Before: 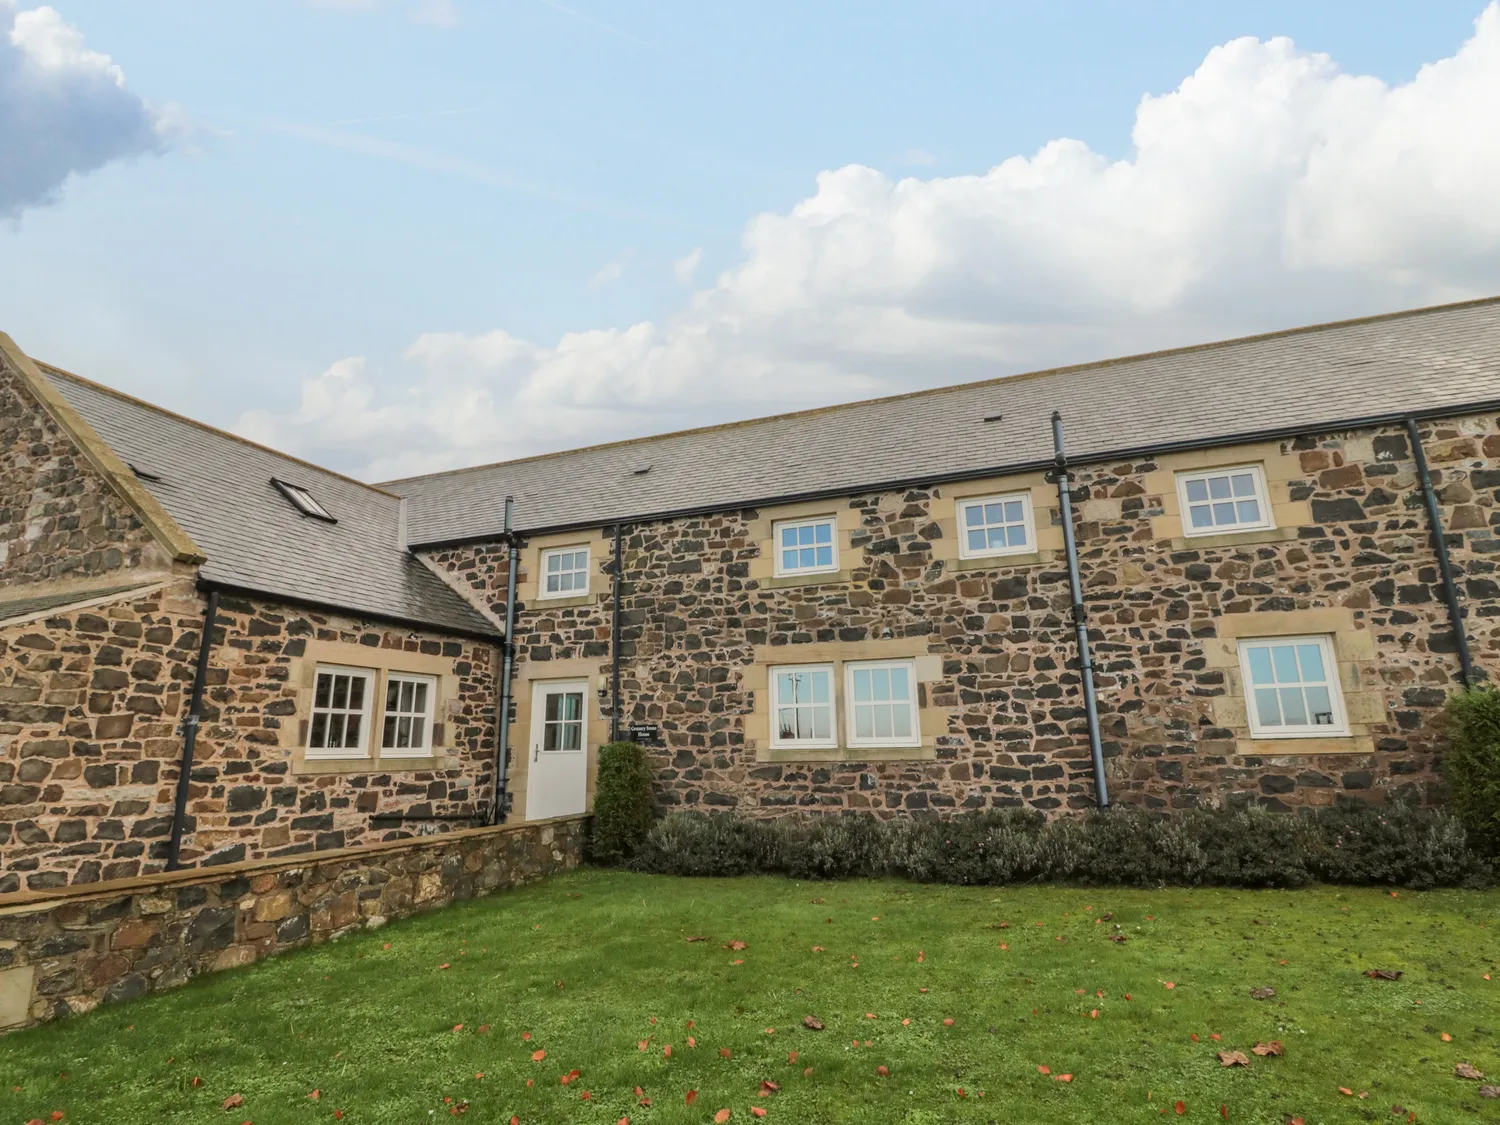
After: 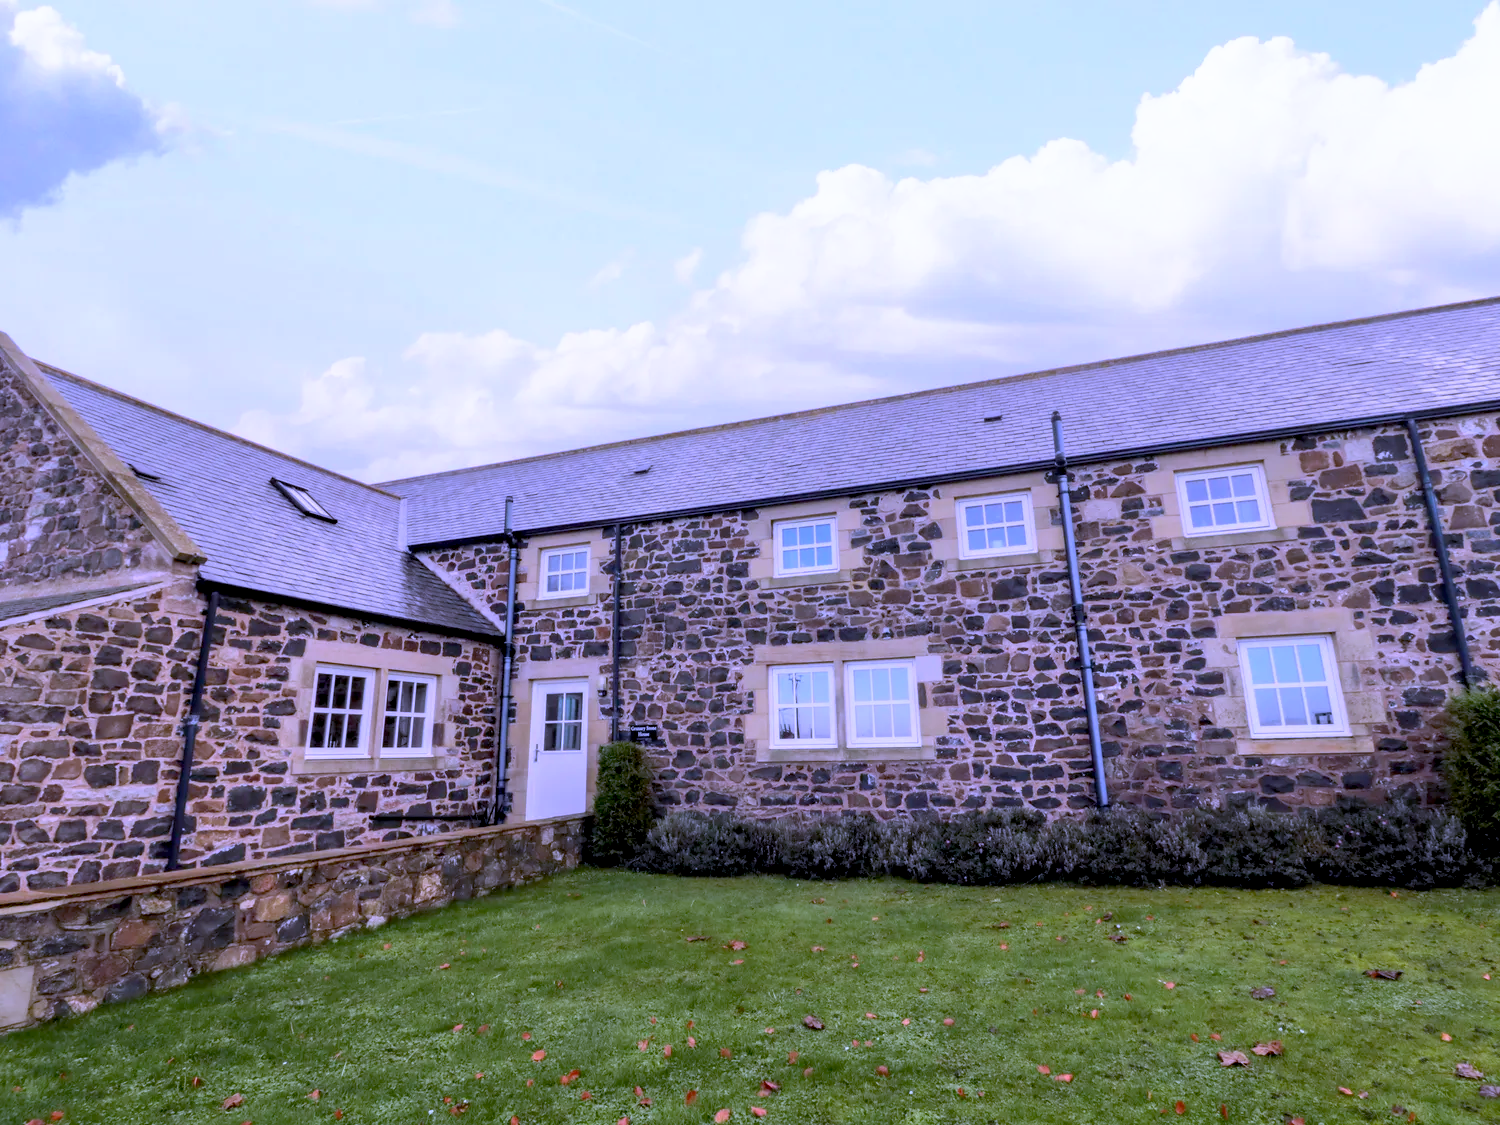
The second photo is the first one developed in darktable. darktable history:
white balance: red 0.98, blue 1.61
base curve: curves: ch0 [(0.017, 0) (0.425, 0.441) (0.844, 0.933) (1, 1)], preserve colors none
contrast equalizer: y [[0.5 ×4, 0.483, 0.43], [0.5 ×6], [0.5 ×6], [0 ×6], [0 ×6]]
